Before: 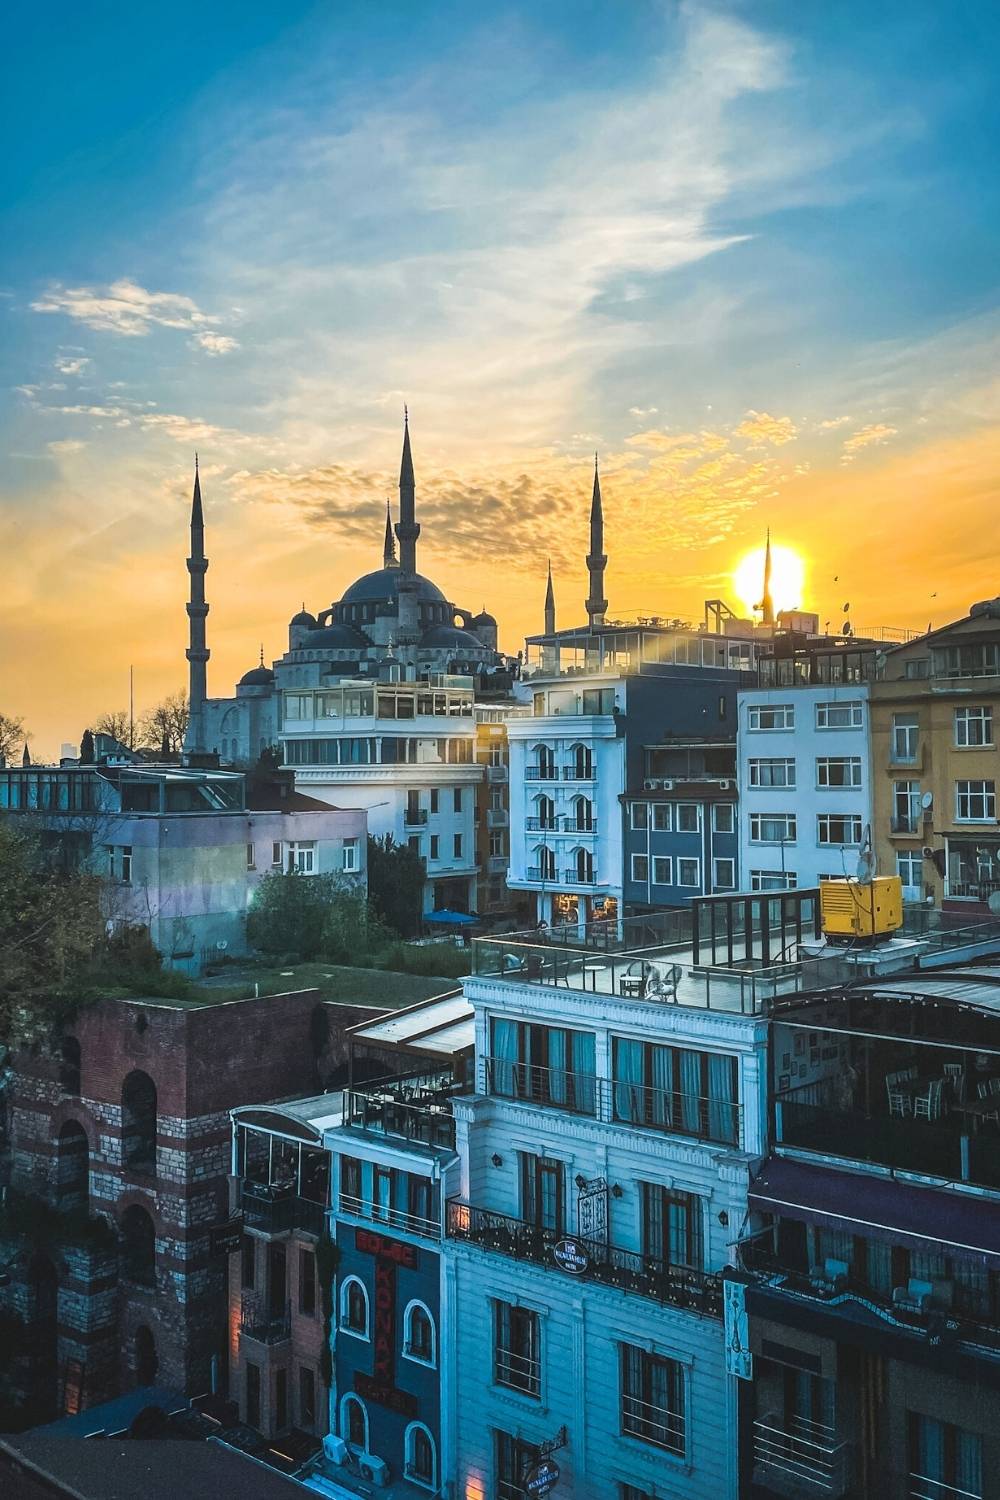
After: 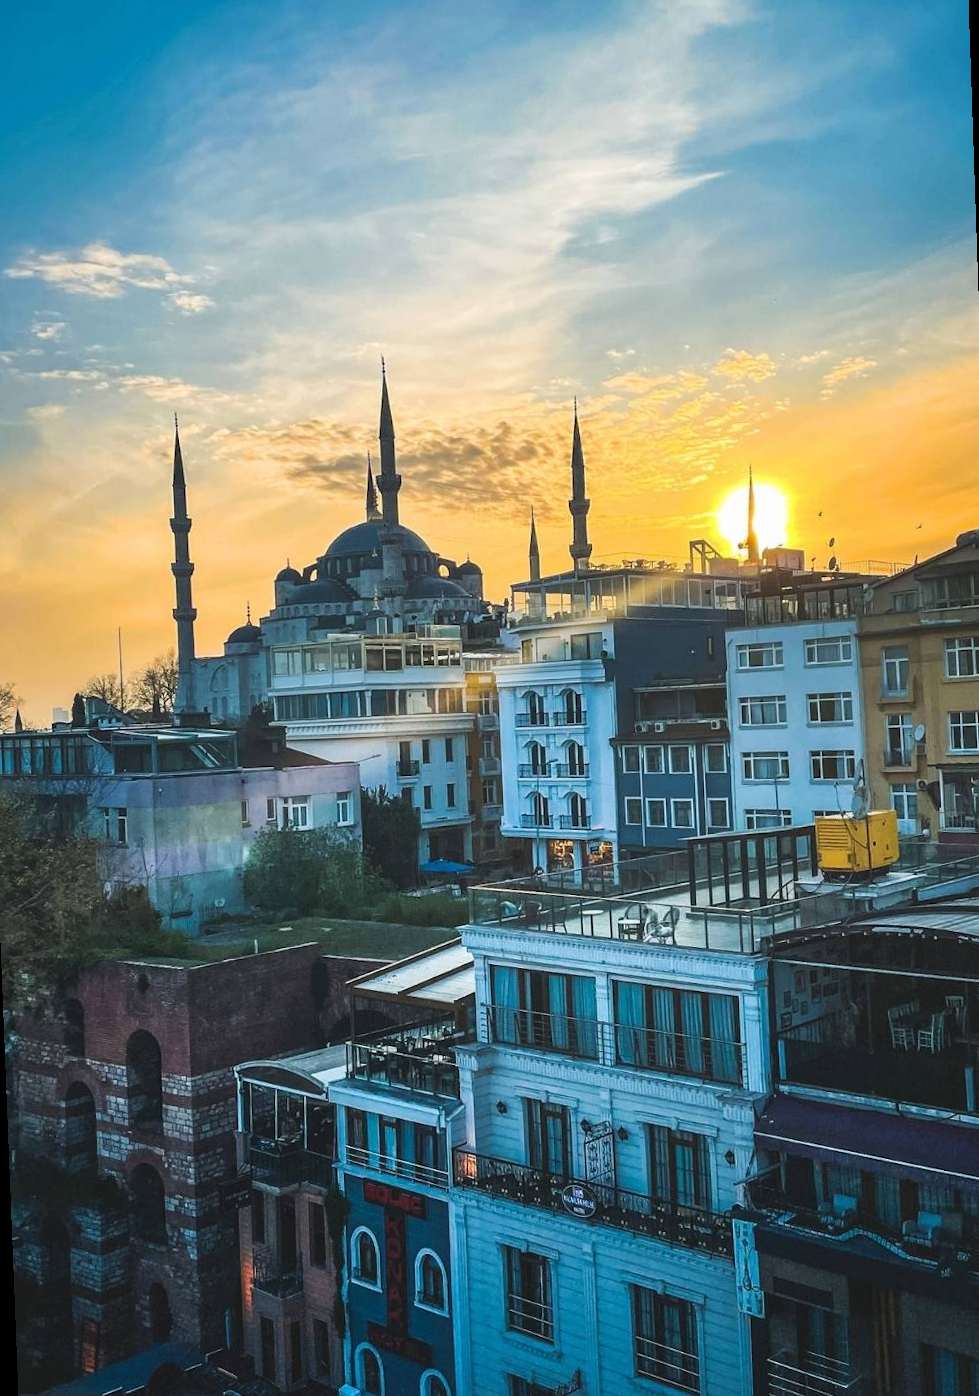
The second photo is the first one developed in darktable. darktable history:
exposure: compensate highlight preservation false
rotate and perspective: rotation -2.12°, lens shift (vertical) 0.009, lens shift (horizontal) -0.008, automatic cropping original format, crop left 0.036, crop right 0.964, crop top 0.05, crop bottom 0.959
